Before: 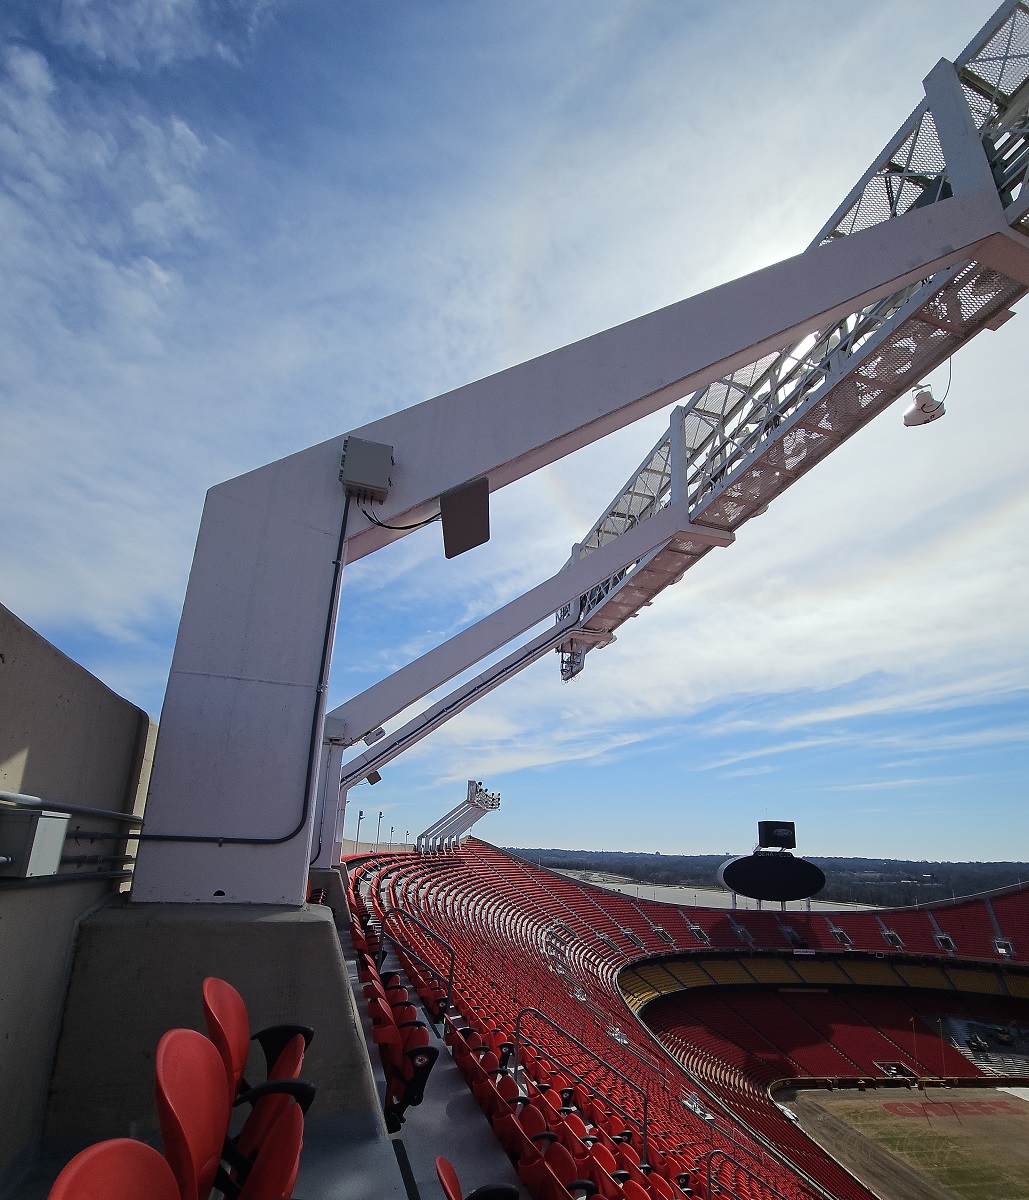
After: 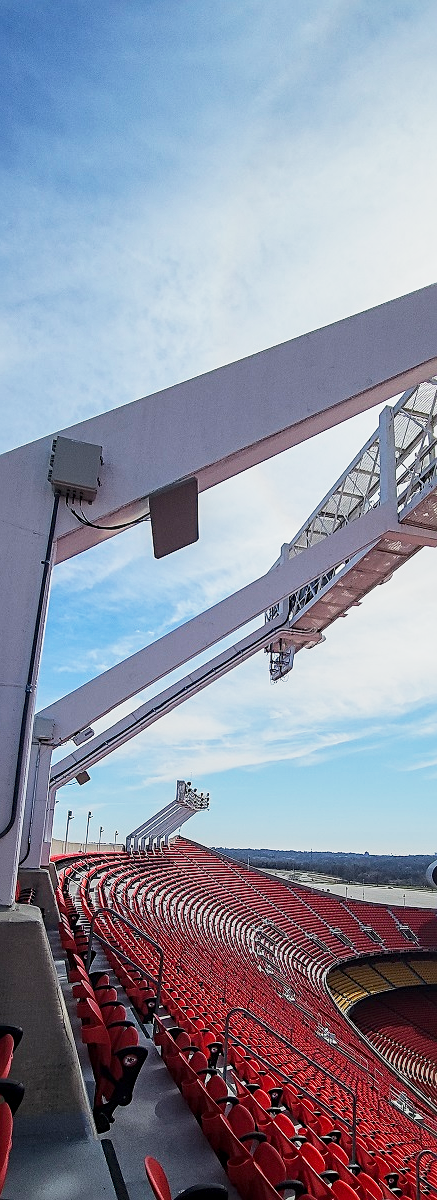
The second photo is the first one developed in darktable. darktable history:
crop: left 28.318%, right 29.138%
base curve: curves: ch0 [(0, 0) (0.088, 0.125) (0.176, 0.251) (0.354, 0.501) (0.613, 0.749) (1, 0.877)], preserve colors none
sharpen: radius 2.195, amount 0.389, threshold 0.043
local contrast: on, module defaults
